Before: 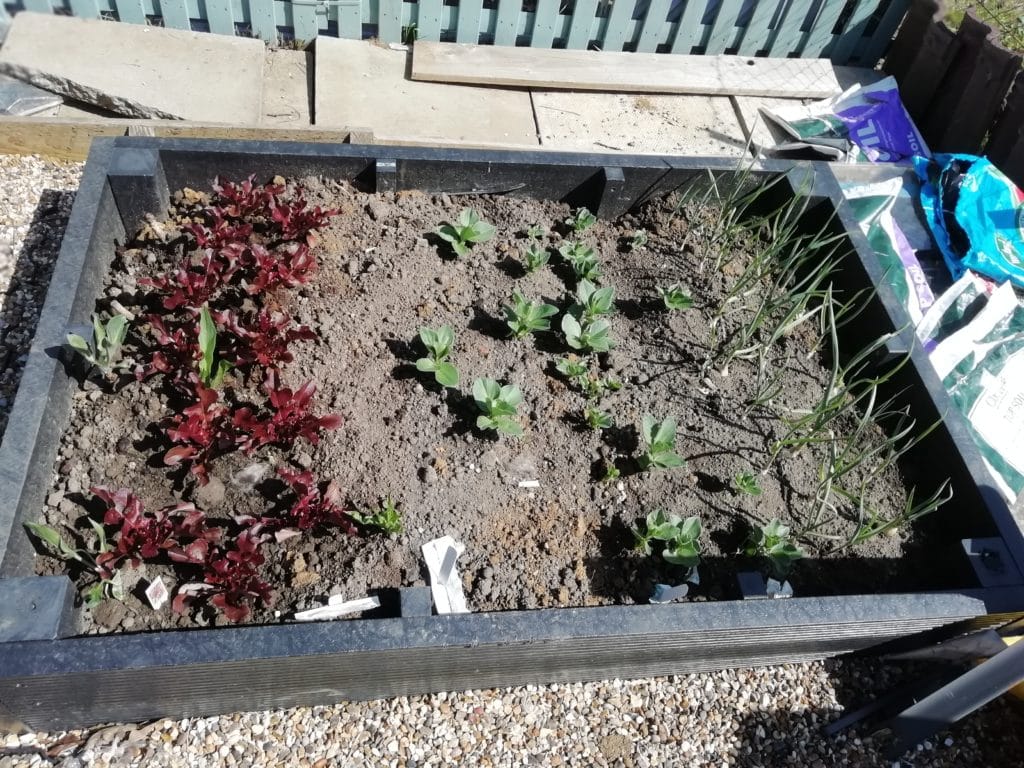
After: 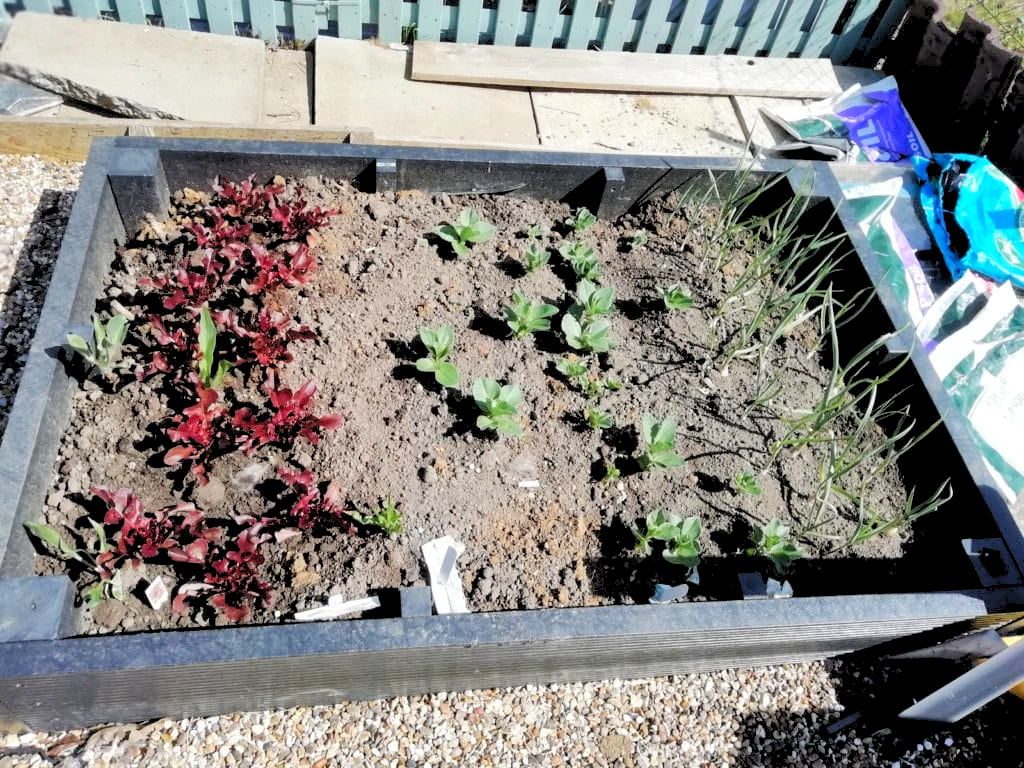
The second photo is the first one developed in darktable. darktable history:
levels: levels [0.093, 0.434, 0.988]
shadows and highlights: white point adjustment 0.067, soften with gaussian
